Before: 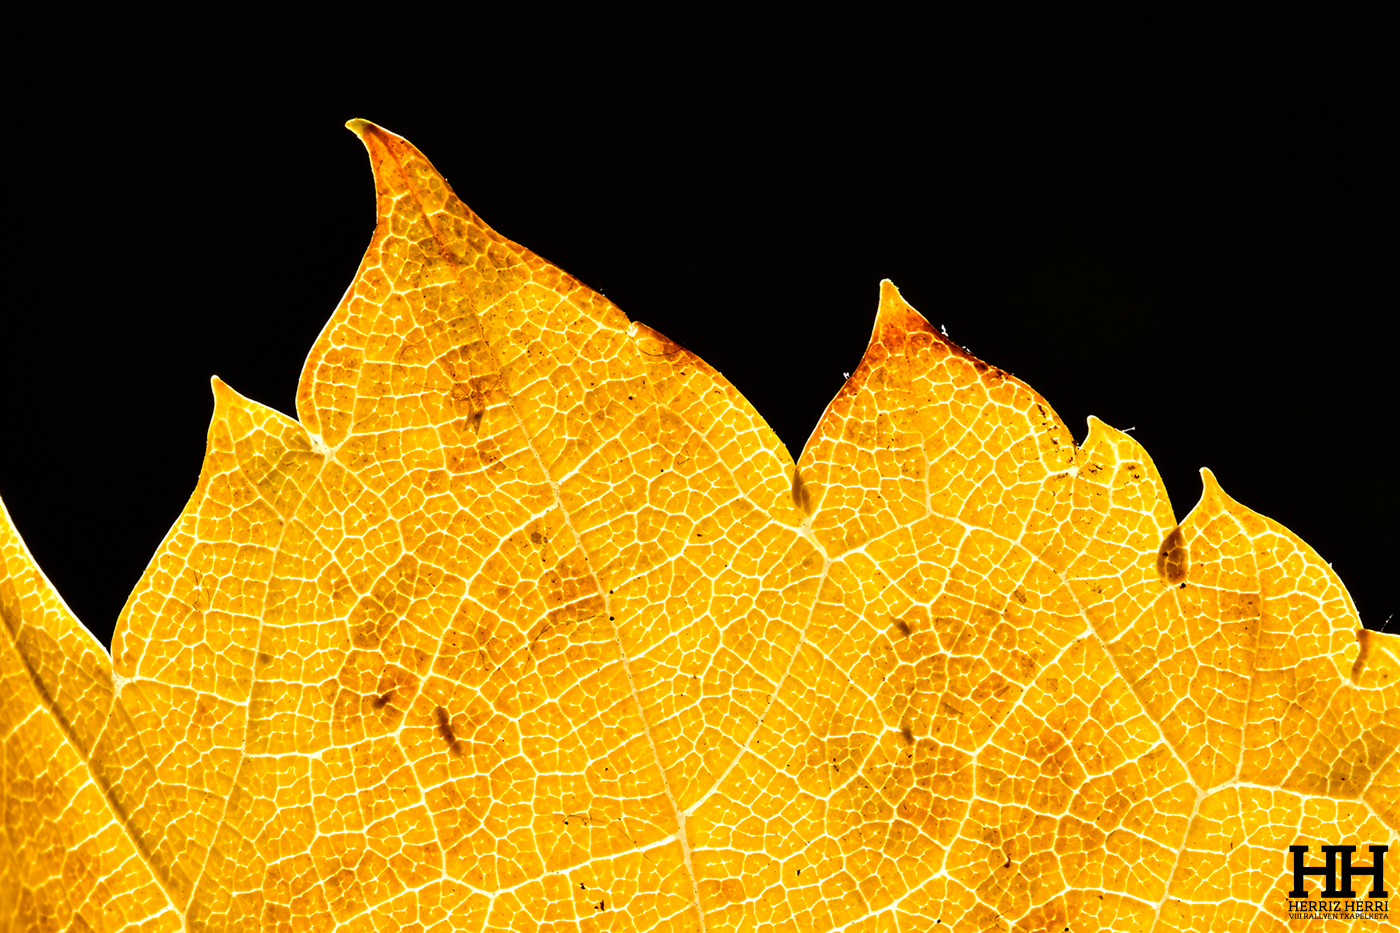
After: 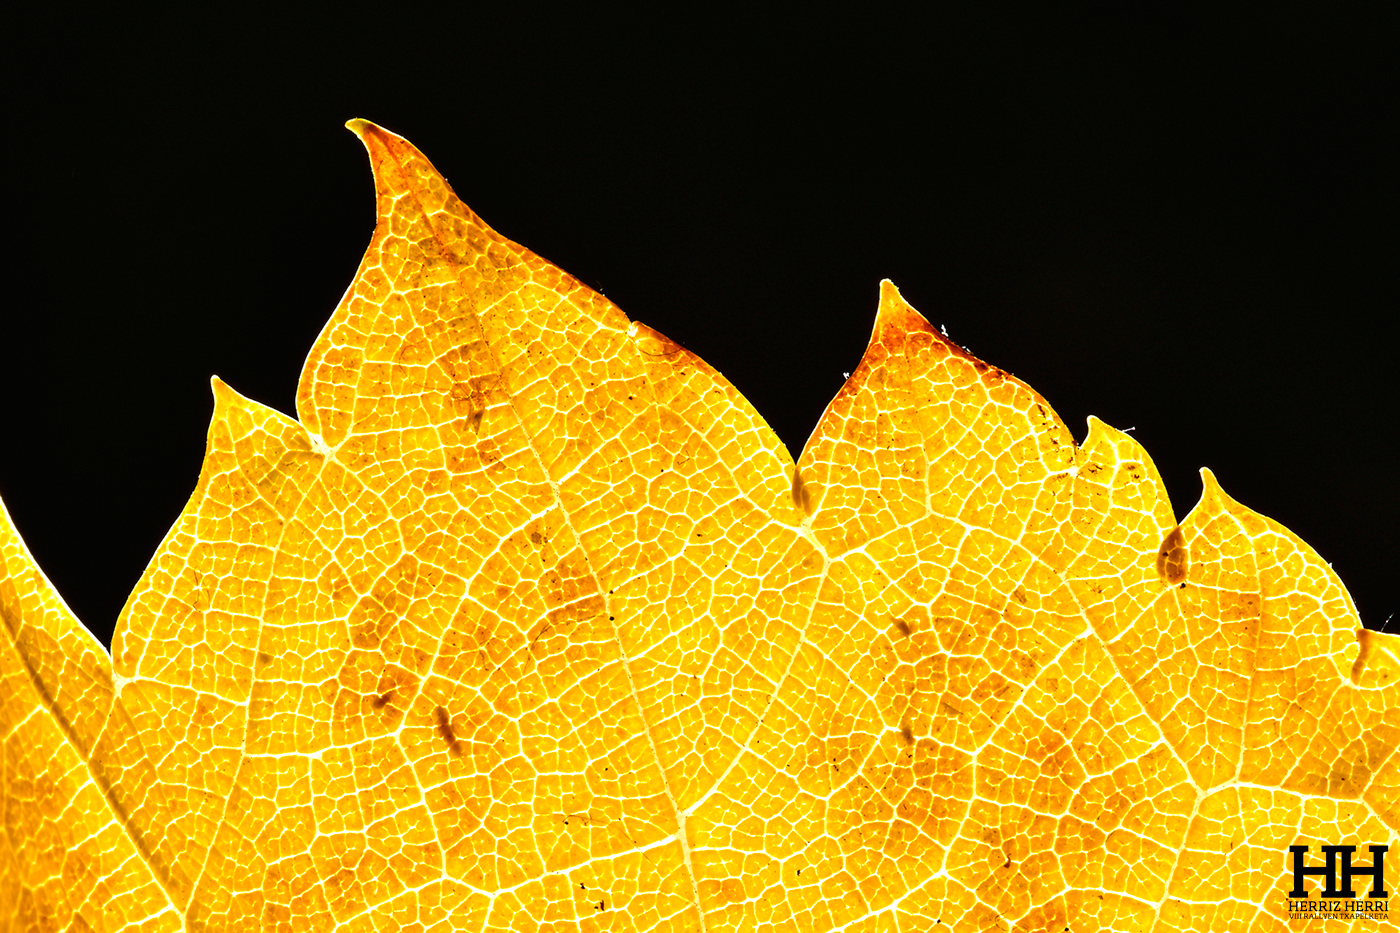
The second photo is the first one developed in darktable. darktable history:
tone equalizer: -8 EV 0.258 EV, -7 EV 0.446 EV, -6 EV 0.442 EV, -5 EV 0.28 EV, -3 EV -0.263 EV, -2 EV -0.413 EV, -1 EV -0.437 EV, +0 EV -0.221 EV, edges refinement/feathering 500, mask exposure compensation -1.57 EV, preserve details no
exposure: black level correction 0, exposure 0.704 EV, compensate highlight preservation false
